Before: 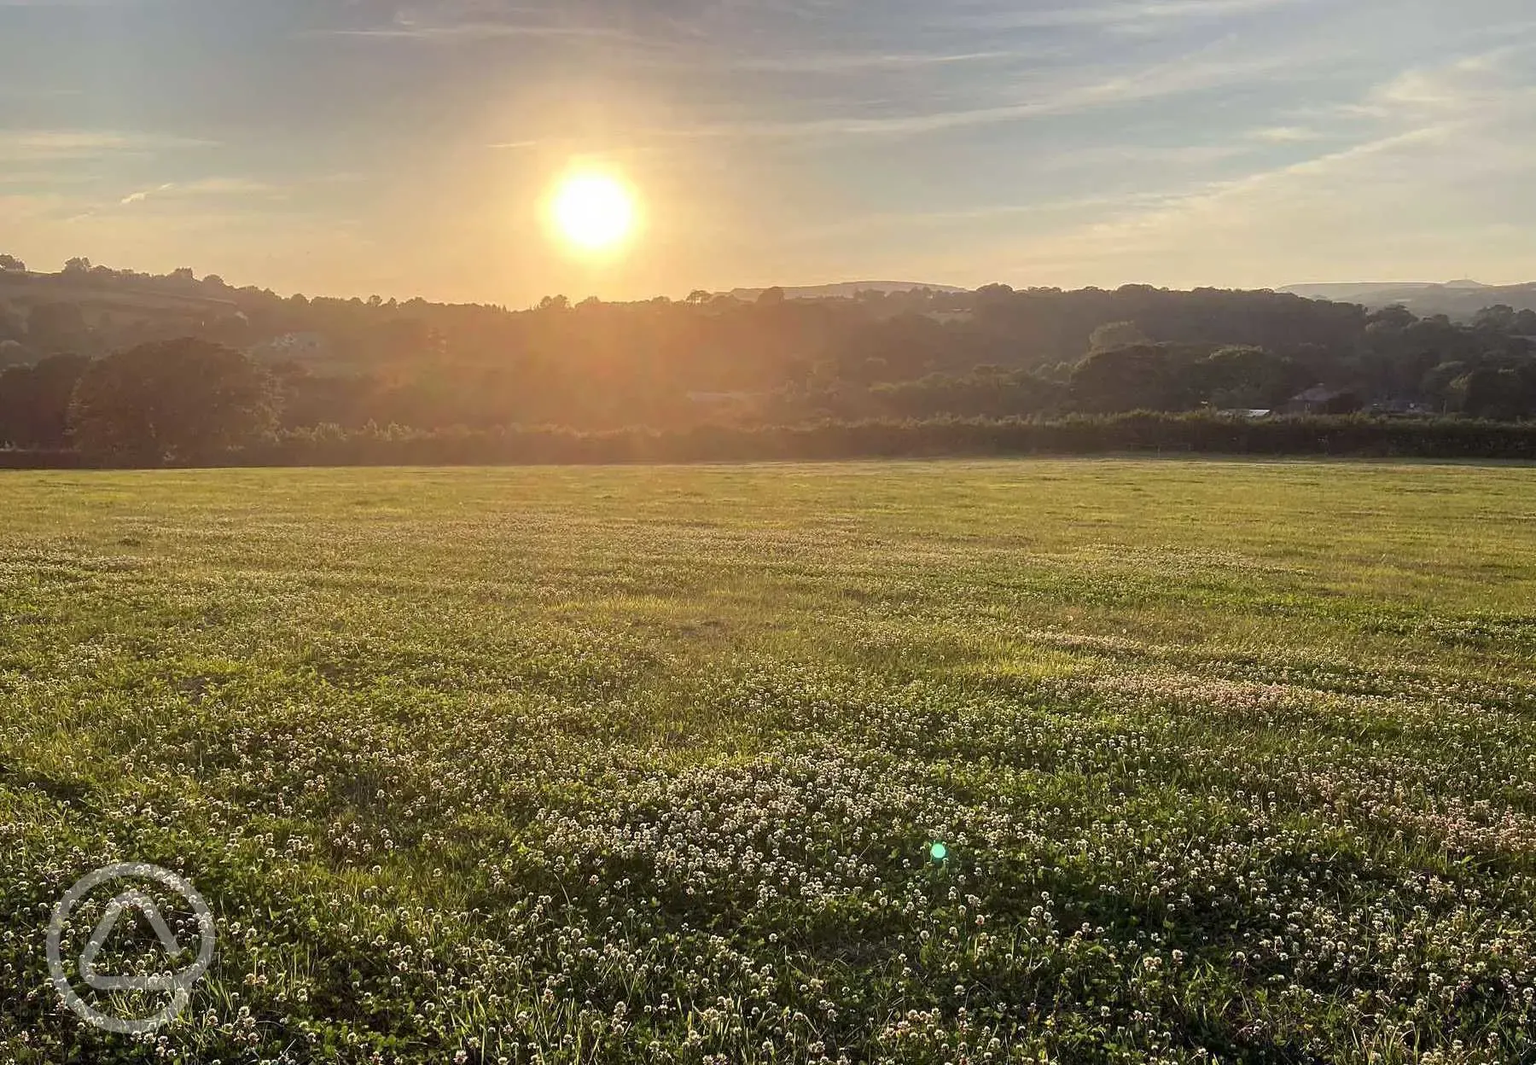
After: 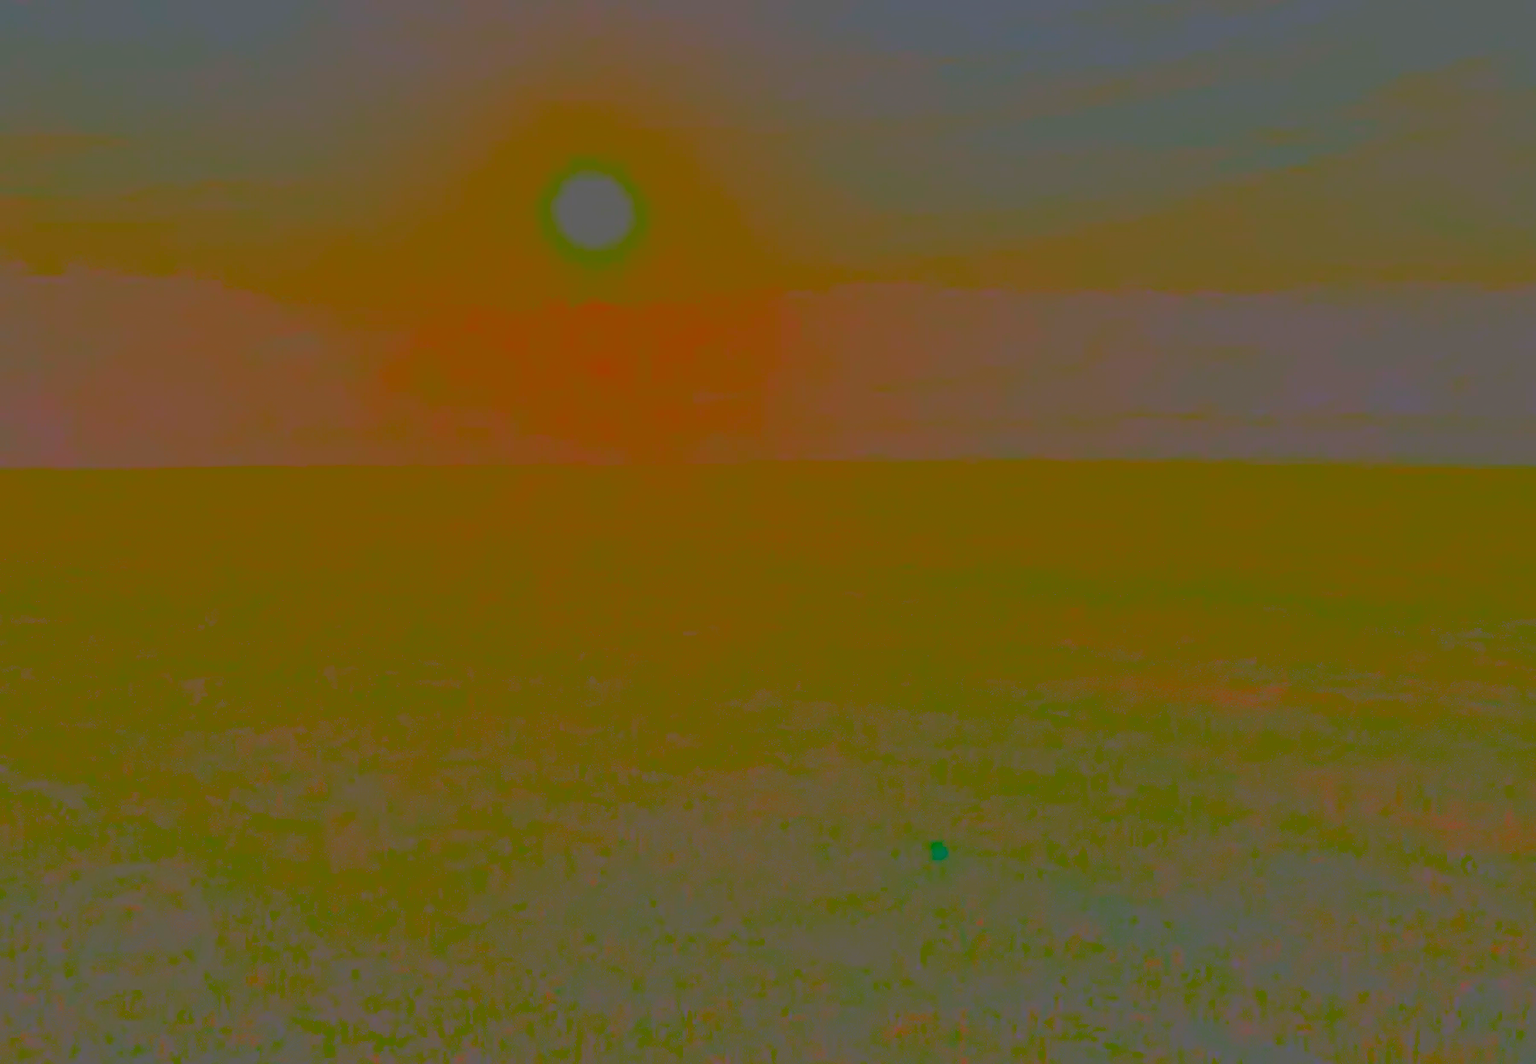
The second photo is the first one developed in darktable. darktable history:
contrast brightness saturation: contrast -0.989, brightness -0.164, saturation 0.732
